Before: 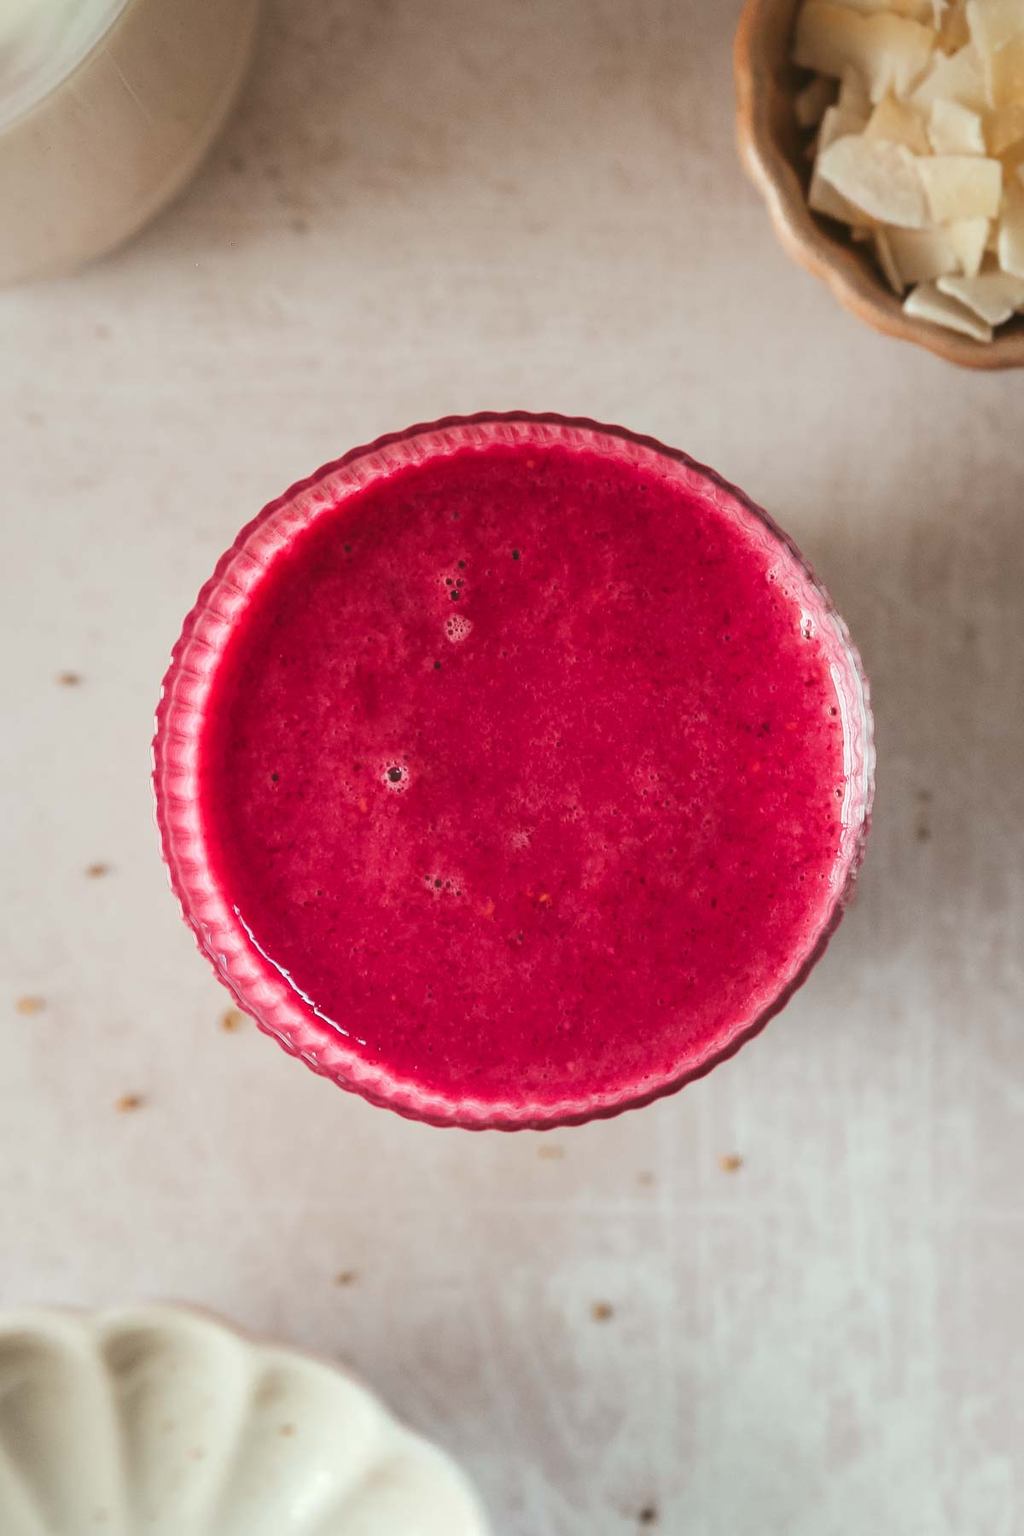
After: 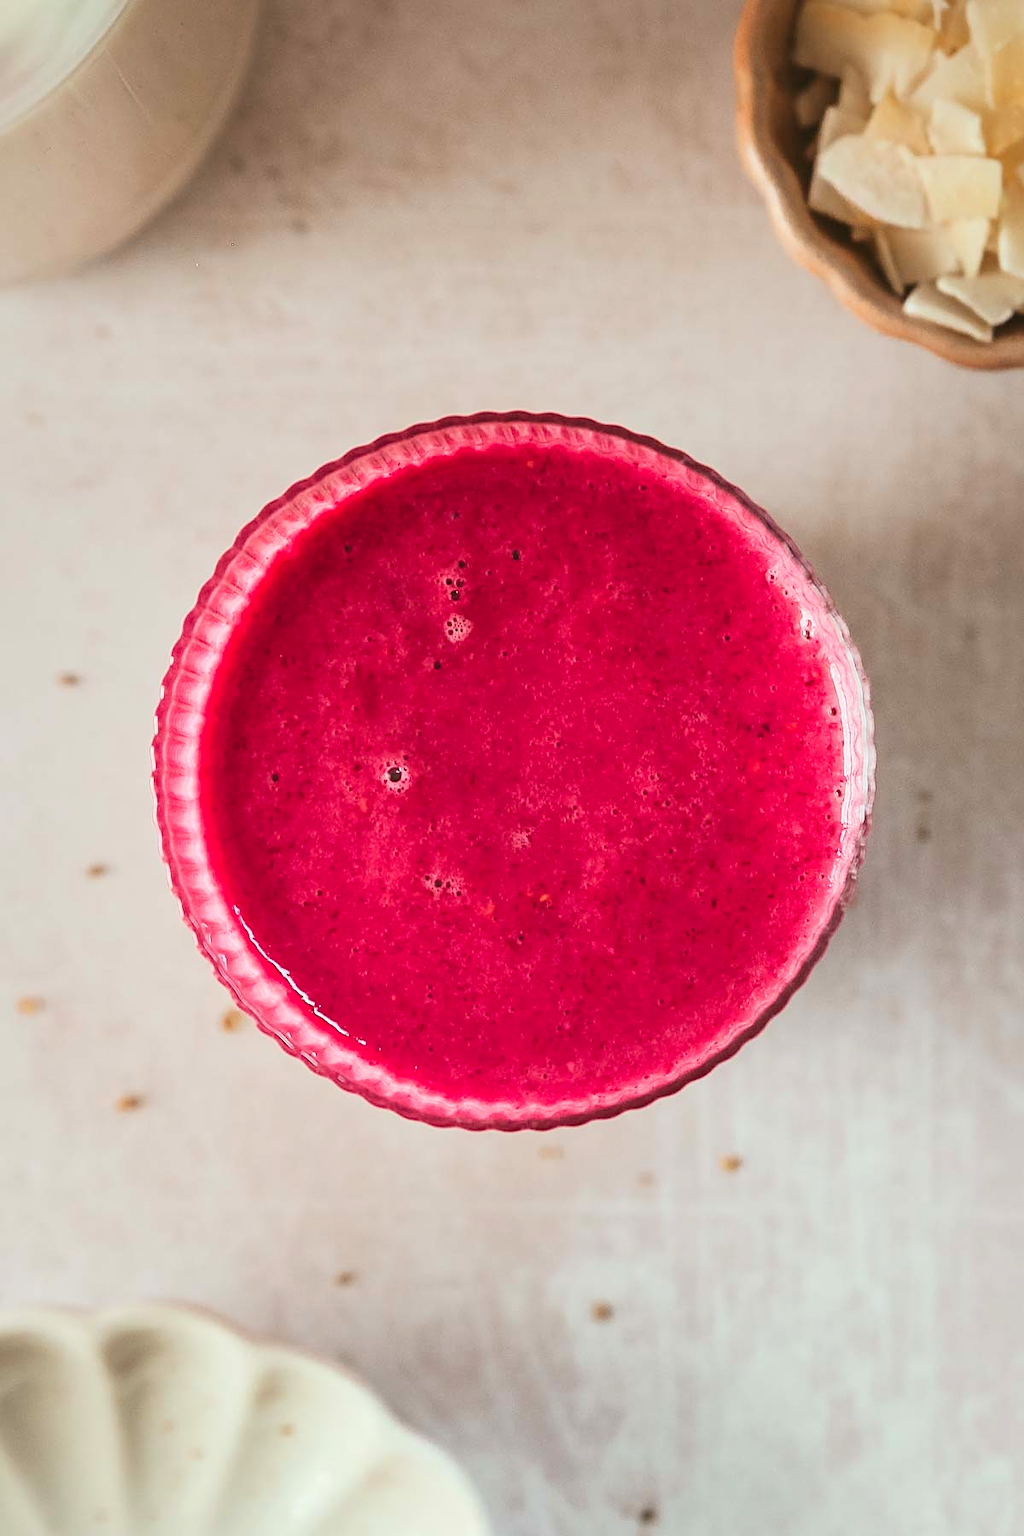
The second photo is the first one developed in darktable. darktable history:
exposure: compensate highlight preservation false
shadows and highlights: shadows -20.4, white point adjustment -1.85, highlights -34.95, highlights color adjustment 39.38%
sharpen: on, module defaults
contrast brightness saturation: contrast 0.198, brightness 0.149, saturation 0.136
